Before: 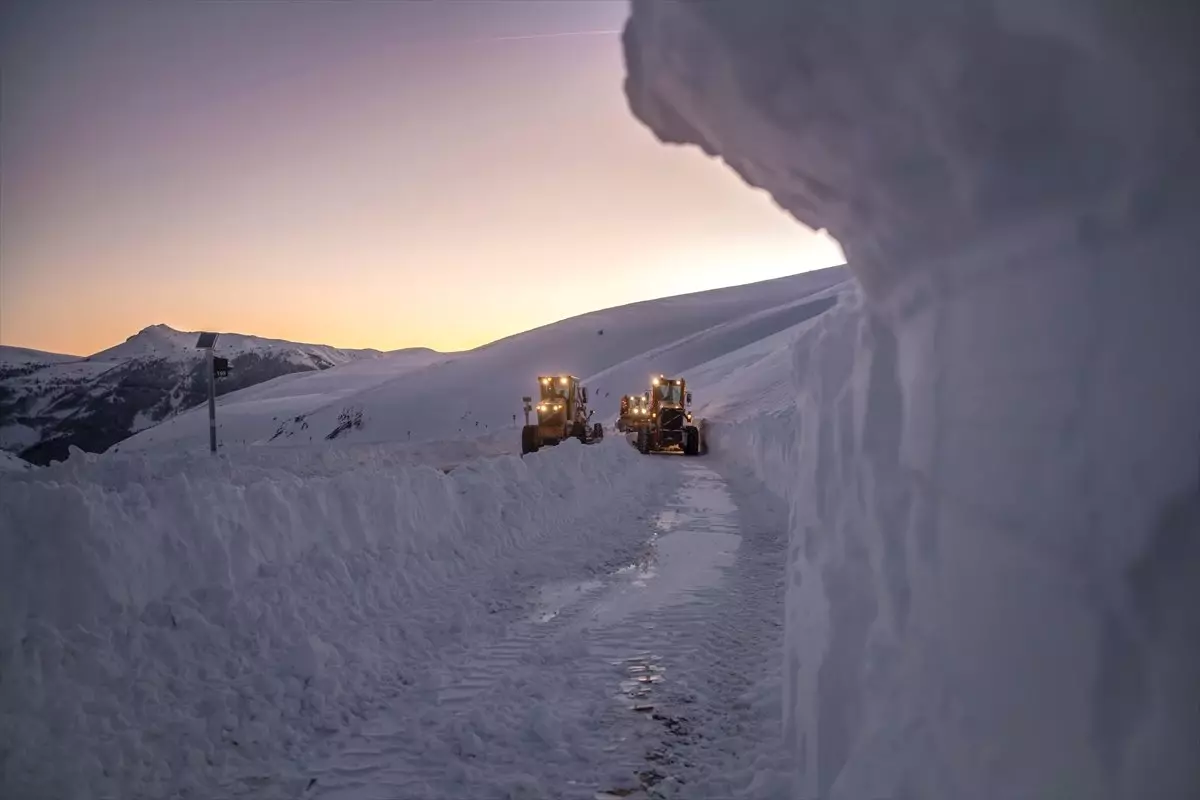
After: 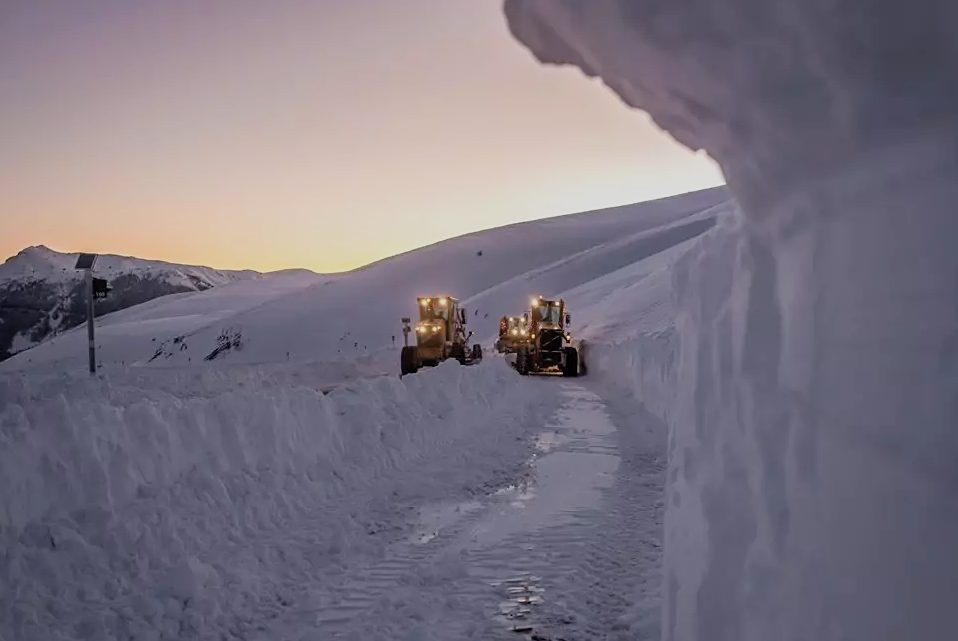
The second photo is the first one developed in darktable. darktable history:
sharpen: amount 0.213
filmic rgb: black relative exposure -7.98 EV, white relative exposure 3.98 EV, threshold 2.99 EV, hardness 4.2, contrast 0.983, enable highlight reconstruction true
crop and rotate: left 10.137%, top 10.024%, right 9.991%, bottom 9.85%
